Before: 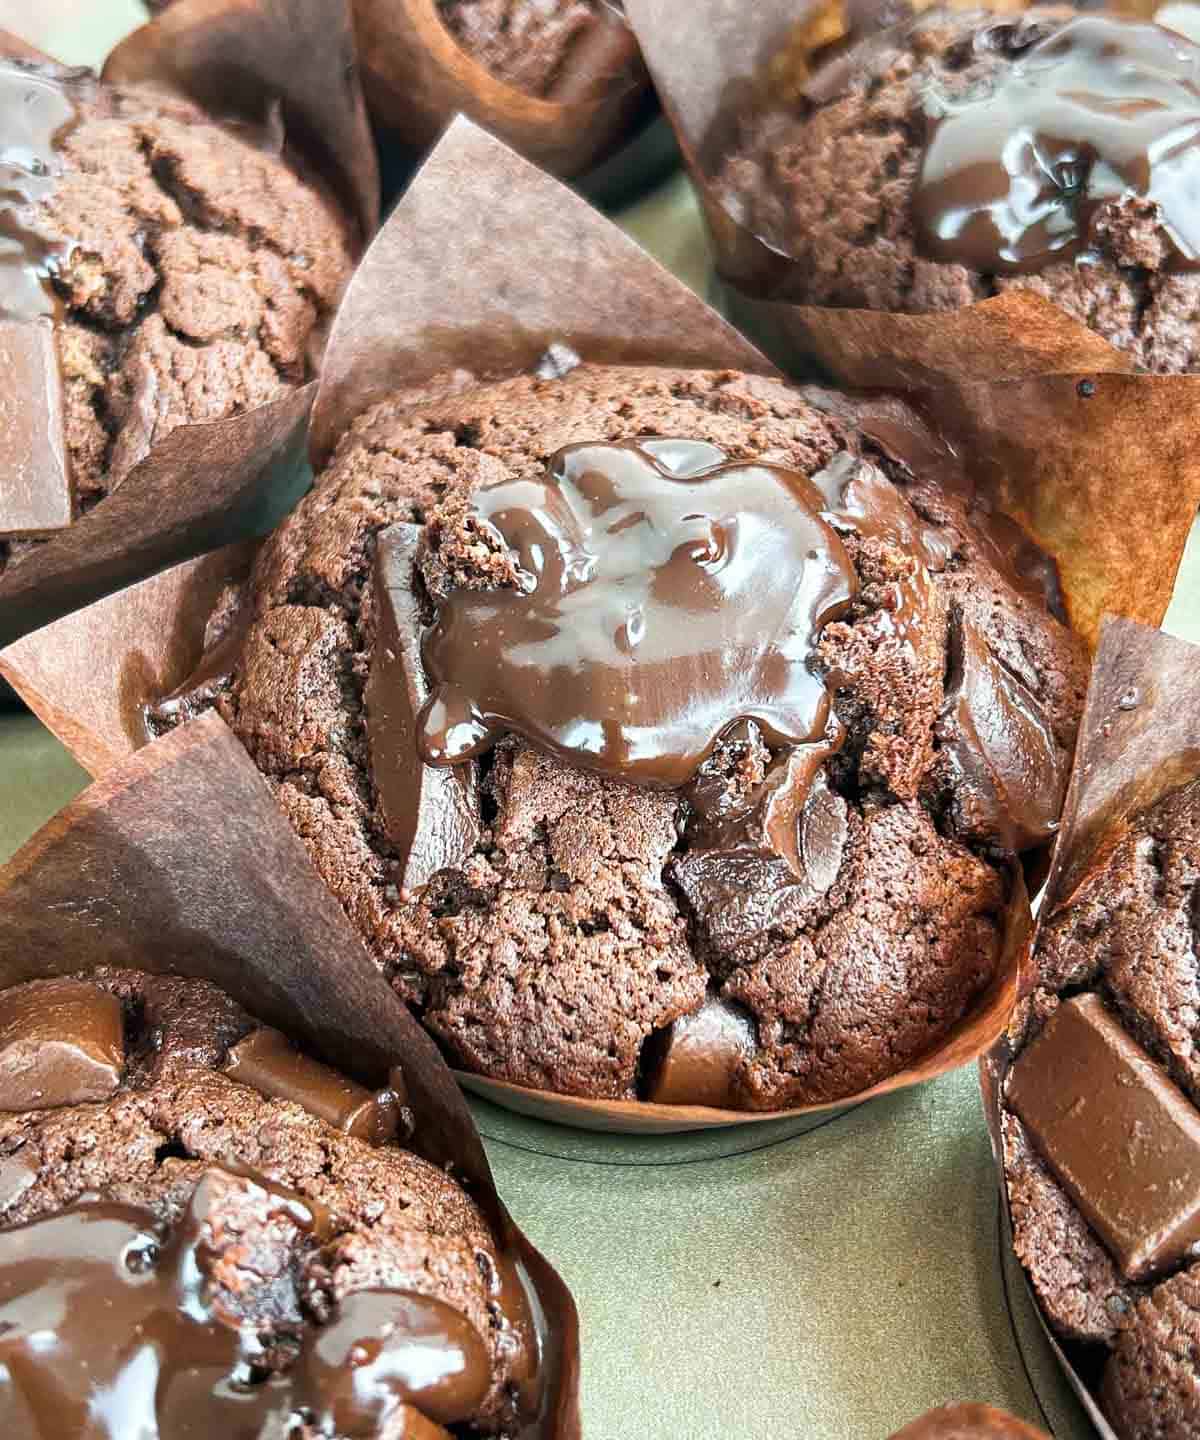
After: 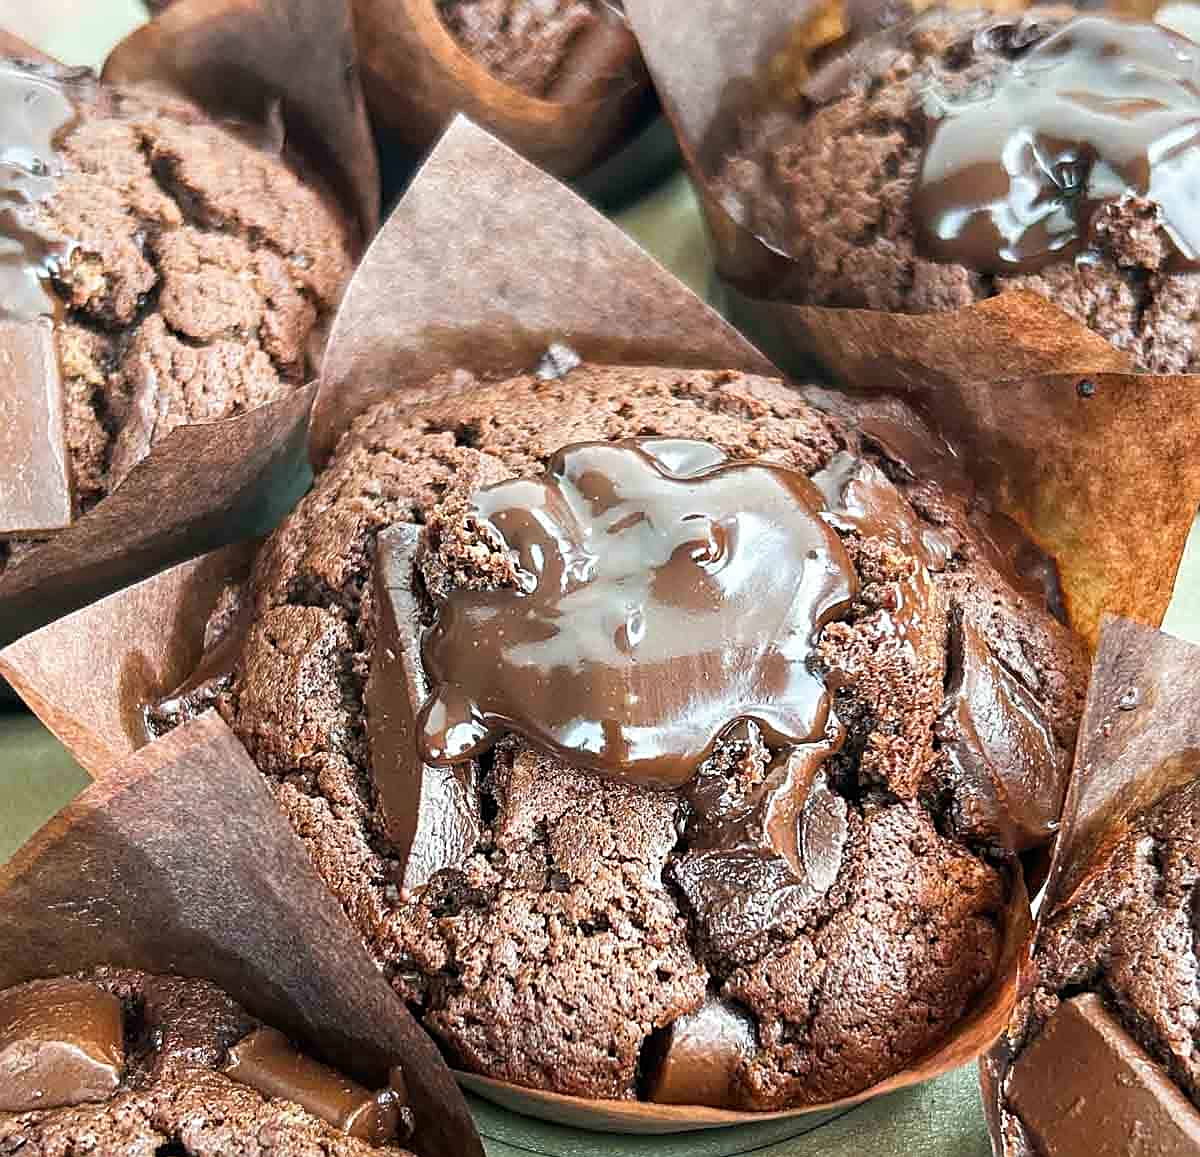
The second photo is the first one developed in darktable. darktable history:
crop: bottom 19.612%
tone equalizer: -8 EV 0.052 EV, edges refinement/feathering 500, mask exposure compensation -1.57 EV, preserve details no
sharpen: on, module defaults
